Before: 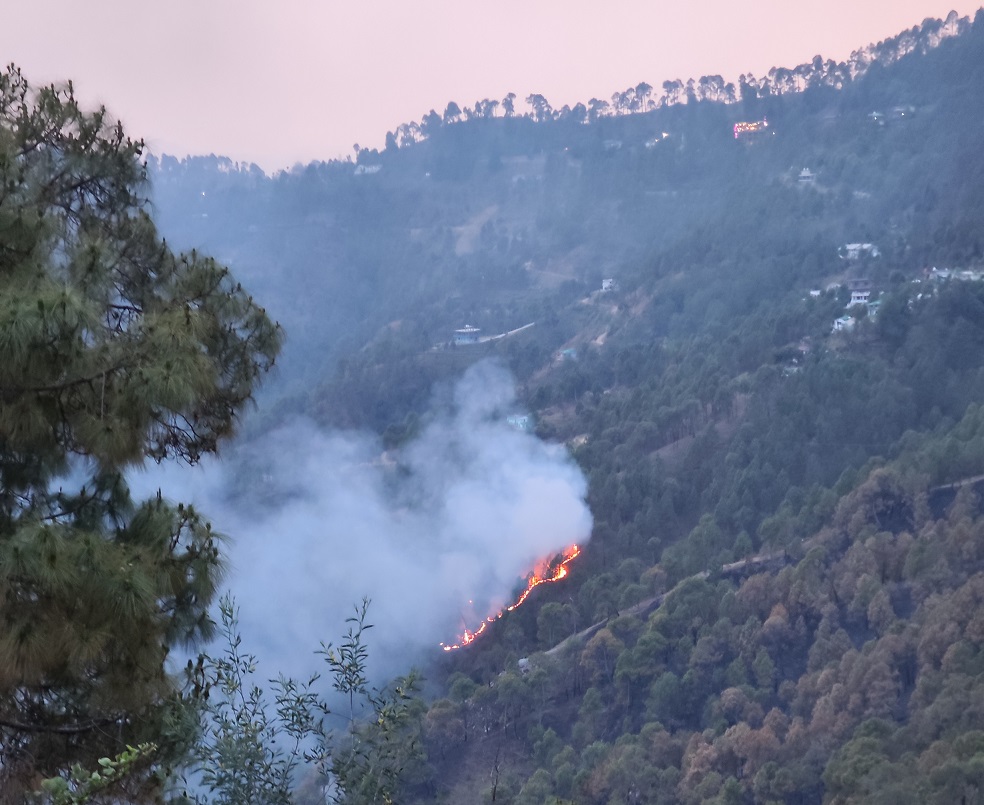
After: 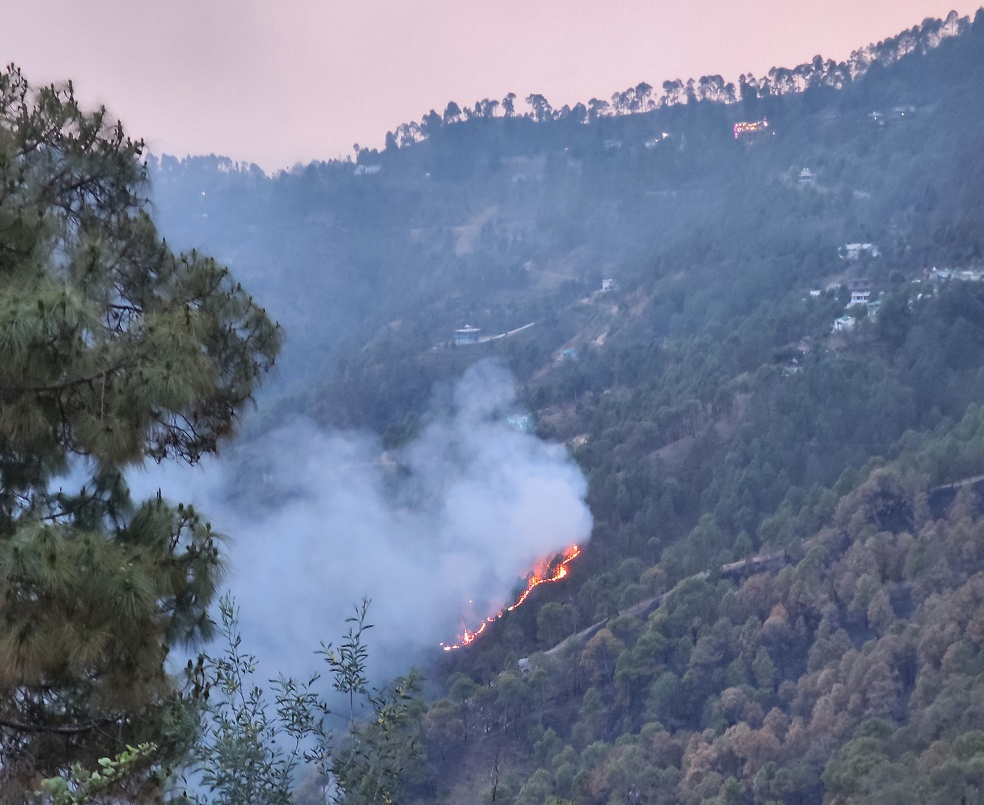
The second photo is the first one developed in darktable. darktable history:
shadows and highlights: low approximation 0.01, soften with gaussian
tone equalizer: edges refinement/feathering 500, mask exposure compensation -1.57 EV, preserve details no
